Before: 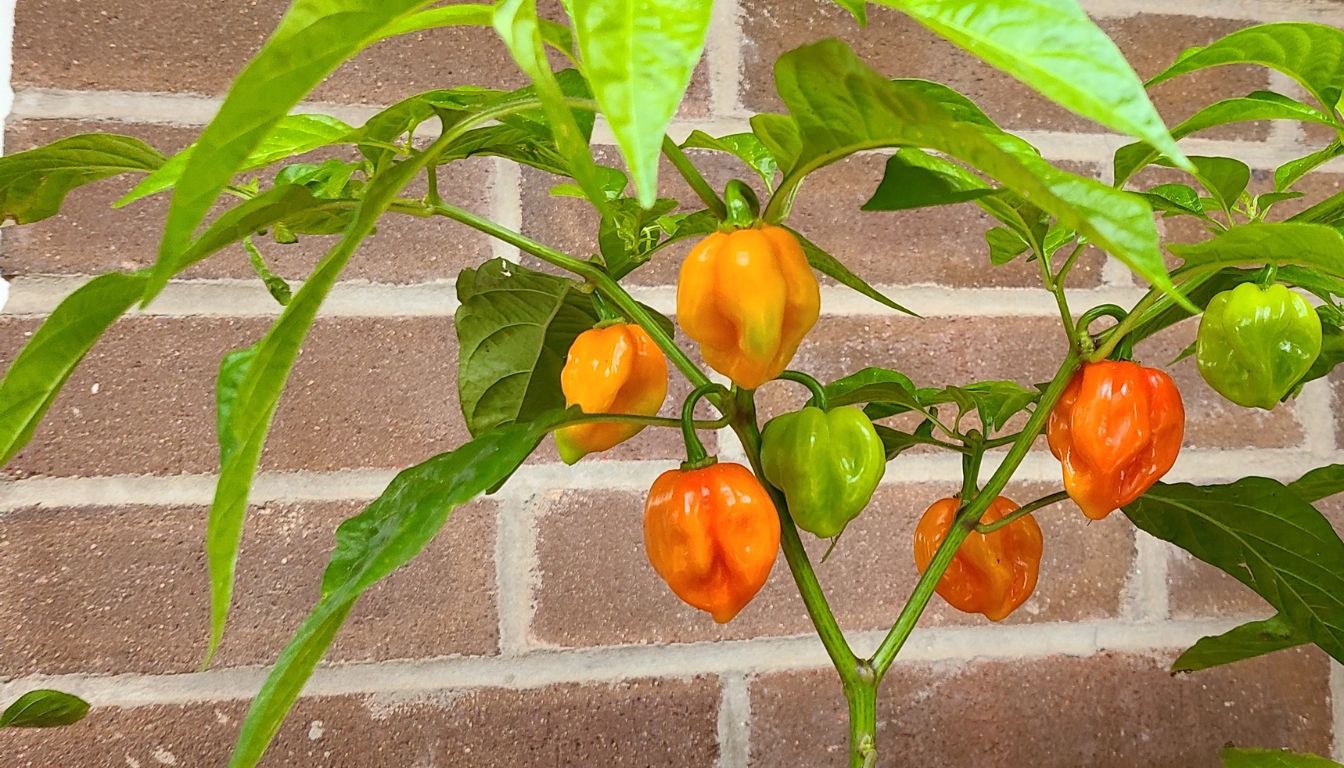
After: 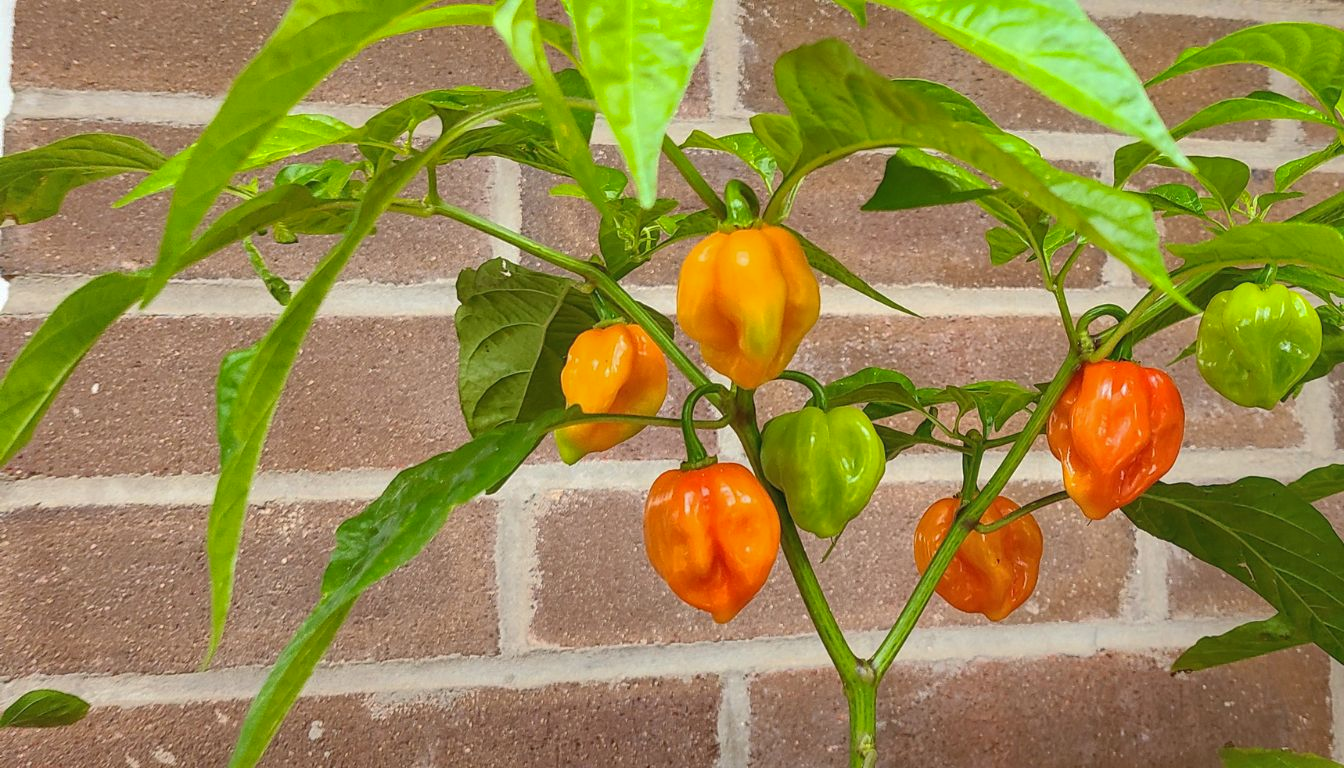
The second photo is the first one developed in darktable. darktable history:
shadows and highlights: on, module defaults
local contrast: detail 110%
